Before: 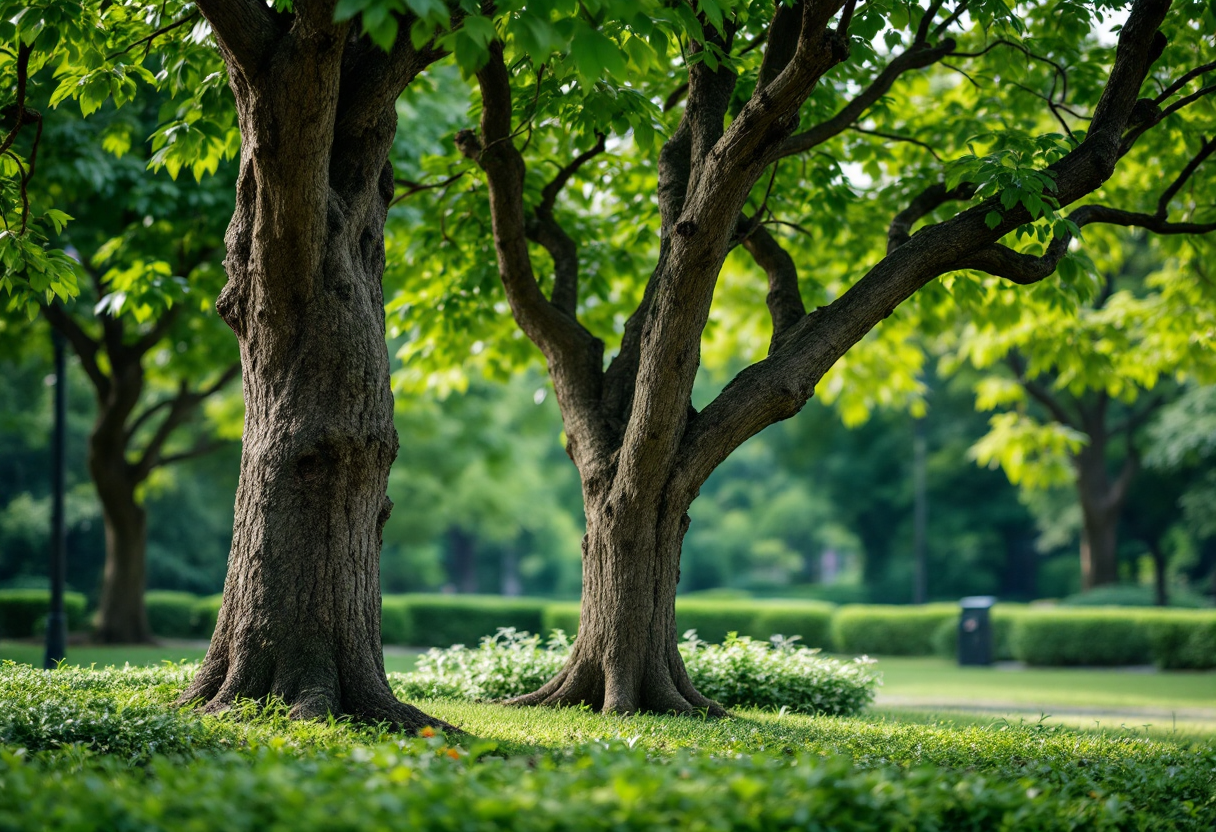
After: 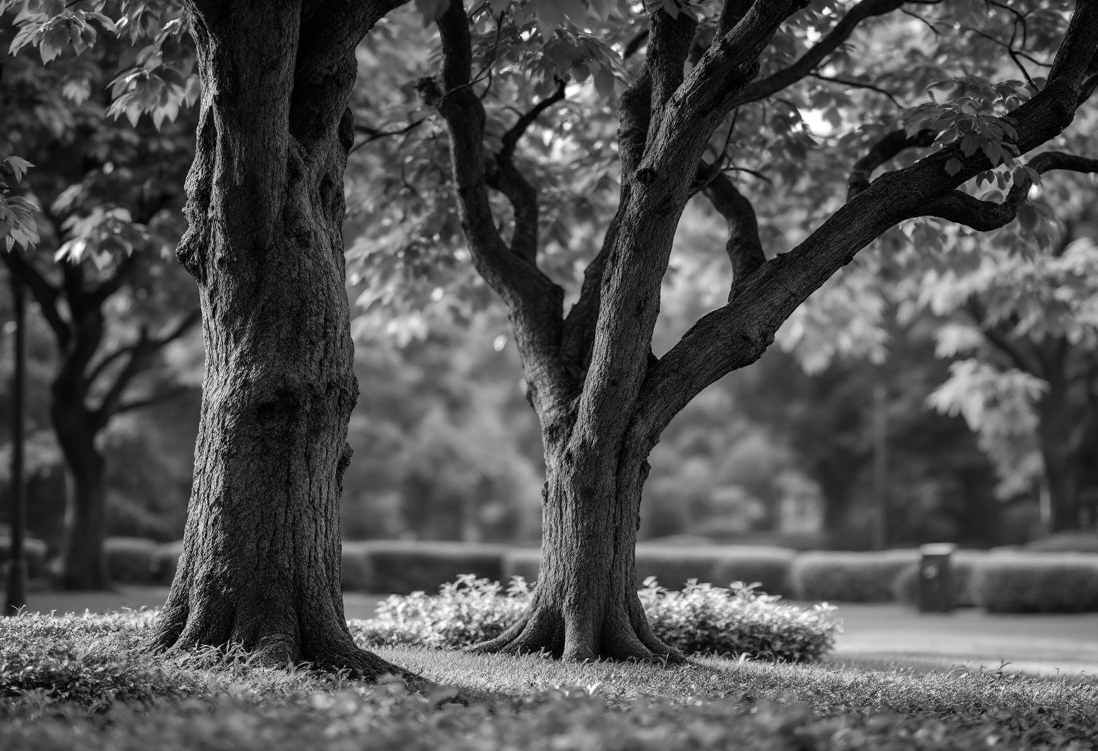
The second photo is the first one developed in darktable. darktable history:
tone equalizer: on, module defaults
crop: left 3.305%, top 6.436%, right 6.389%, bottom 3.258%
color calibration: output gray [0.23, 0.37, 0.4, 0], gray › normalize channels true, illuminant same as pipeline (D50), adaptation XYZ, x 0.346, y 0.359, gamut compression 0
exposure: exposure 0.161 EV, compensate highlight preservation false
